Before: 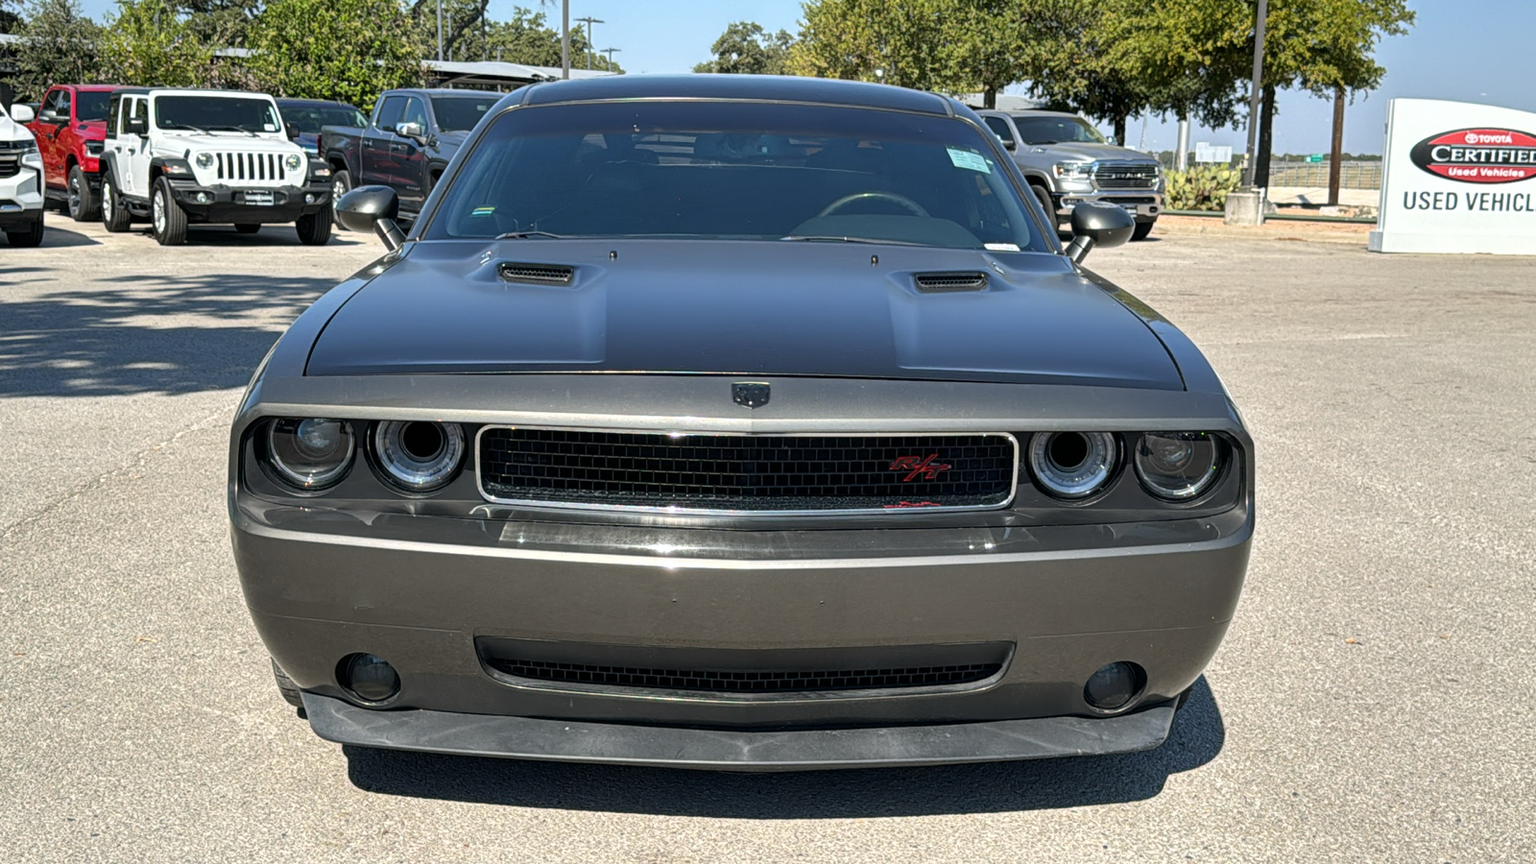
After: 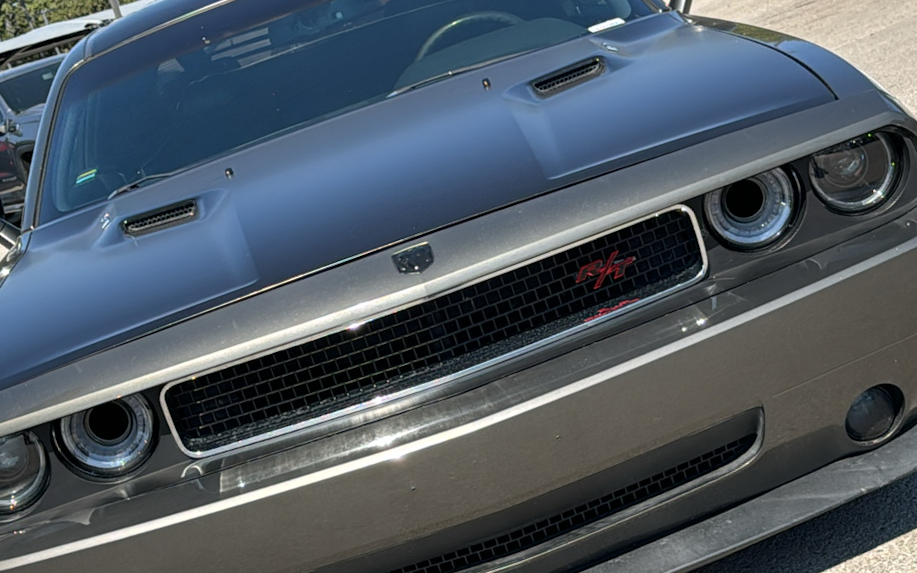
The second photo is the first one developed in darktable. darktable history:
crop and rotate: angle 20.21°, left 6.965%, right 3.993%, bottom 1.1%
